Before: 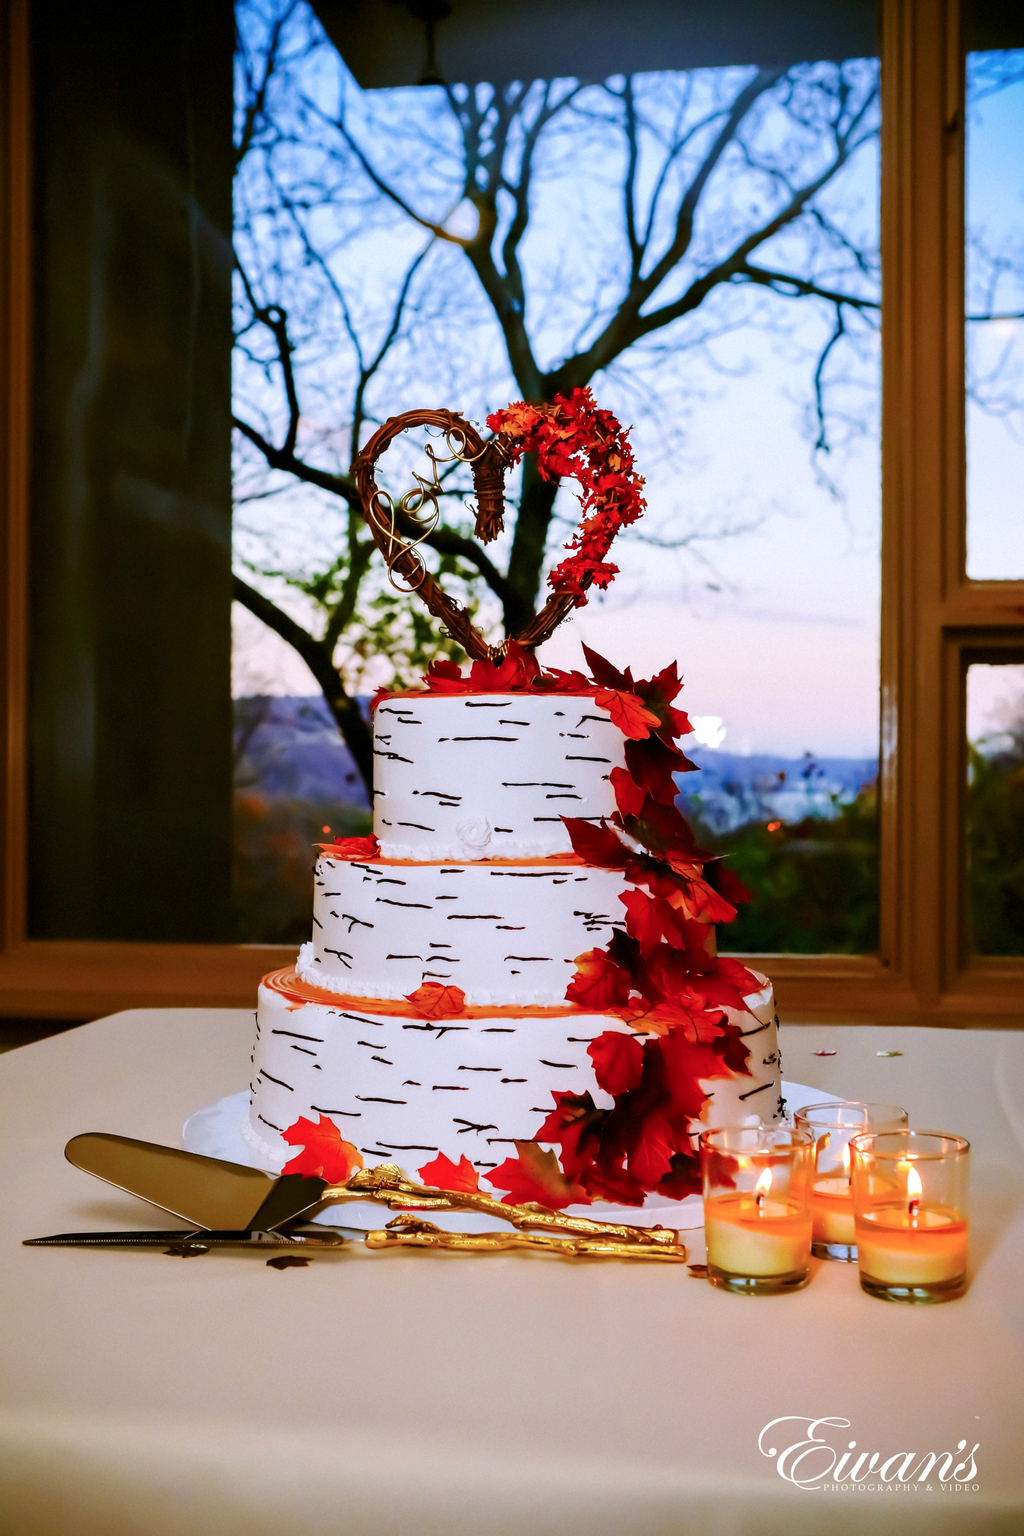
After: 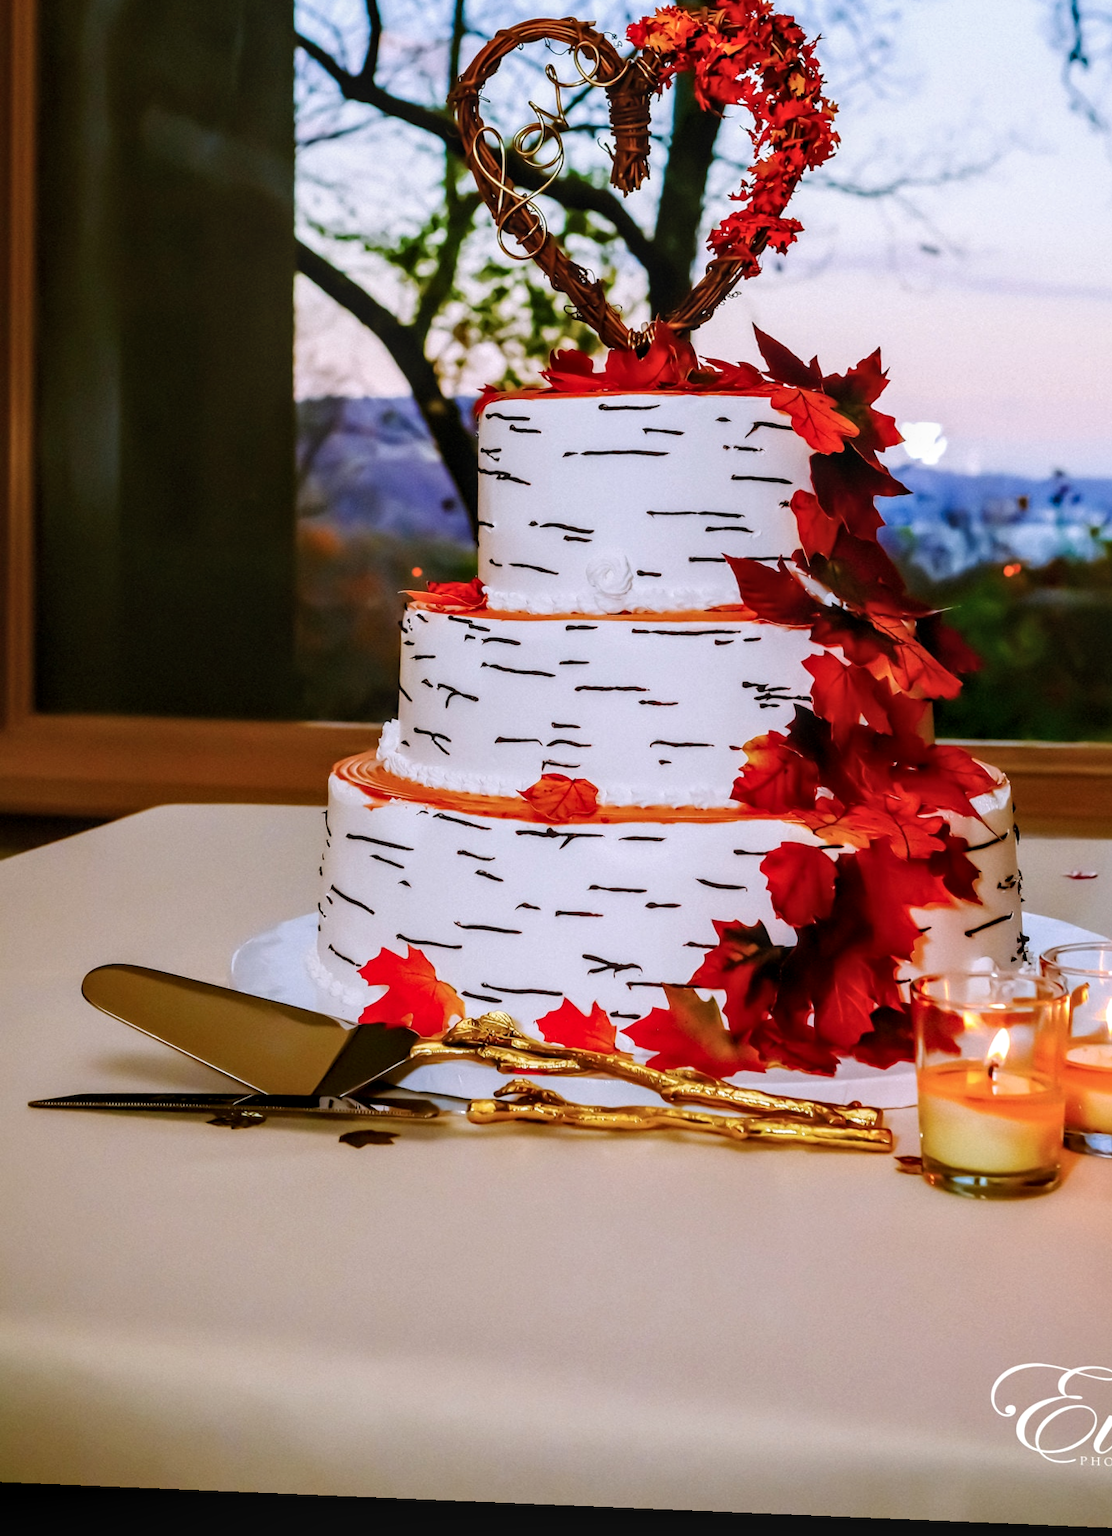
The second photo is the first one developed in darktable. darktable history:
rotate and perspective: lens shift (horizontal) -0.055, automatic cropping off
crop: top 26.531%, right 17.959%
local contrast: on, module defaults
